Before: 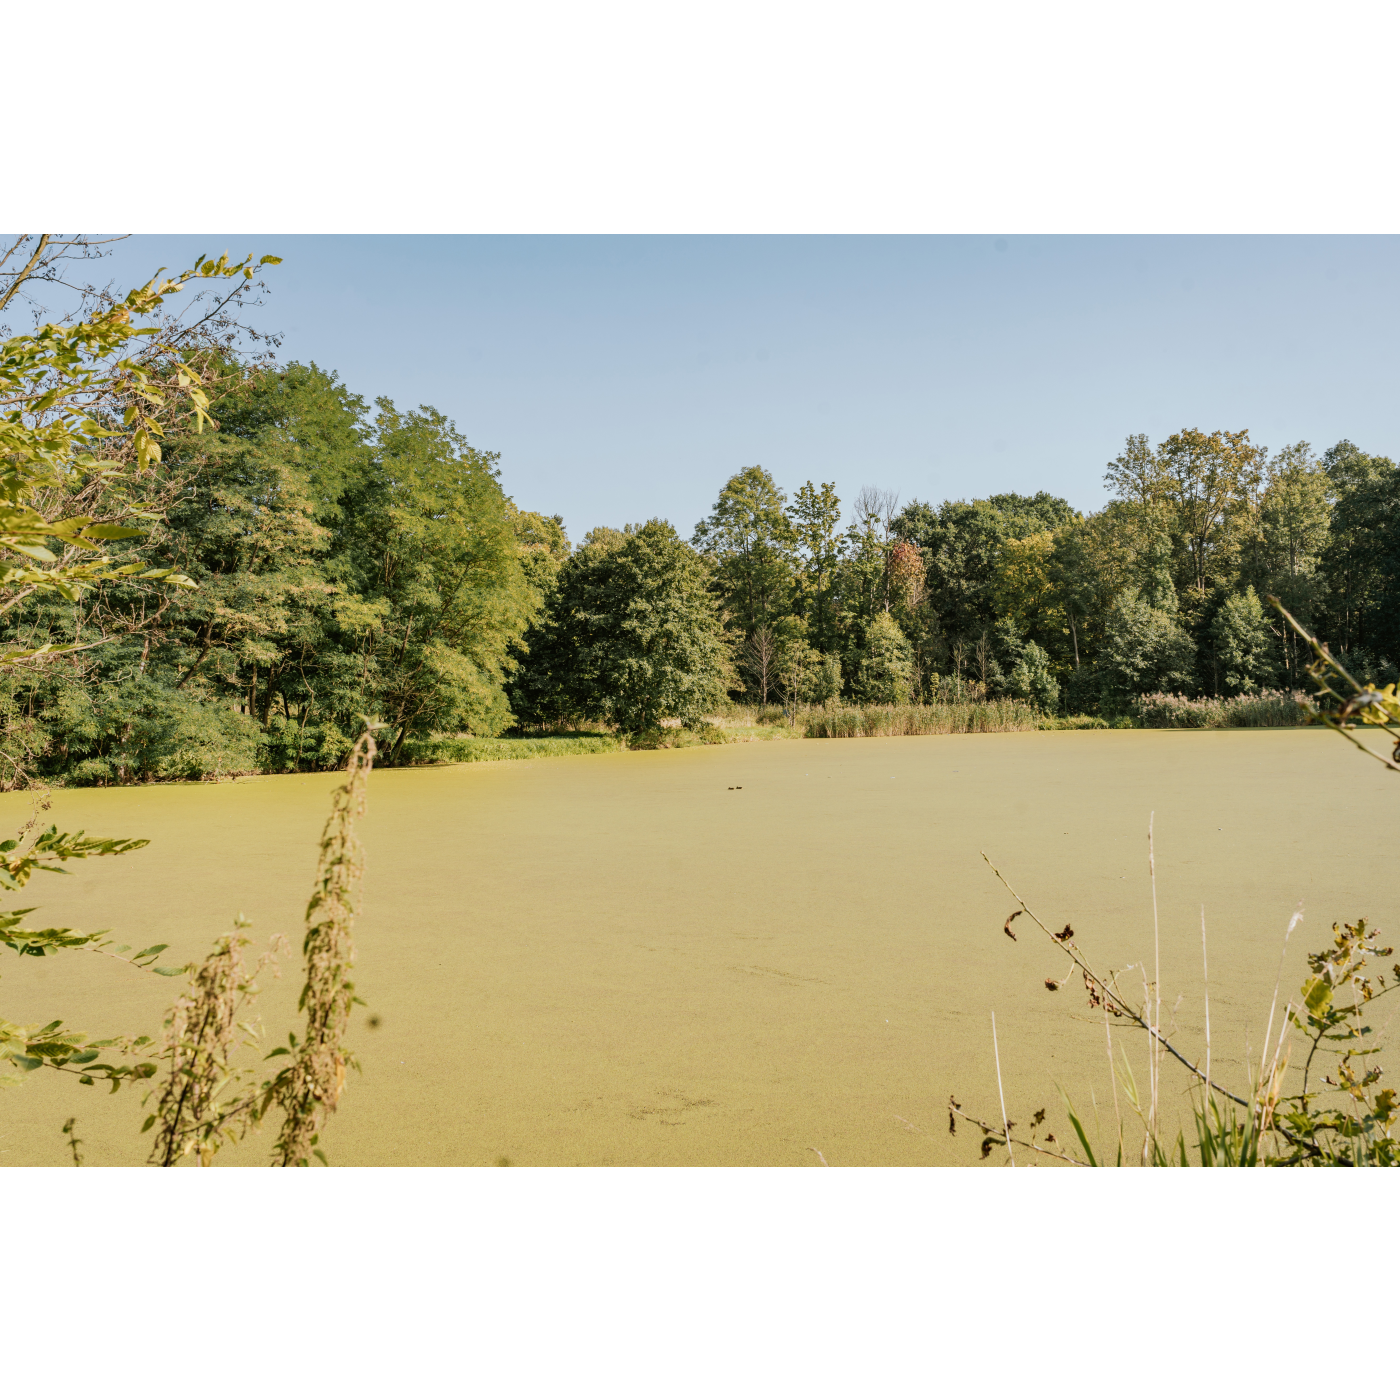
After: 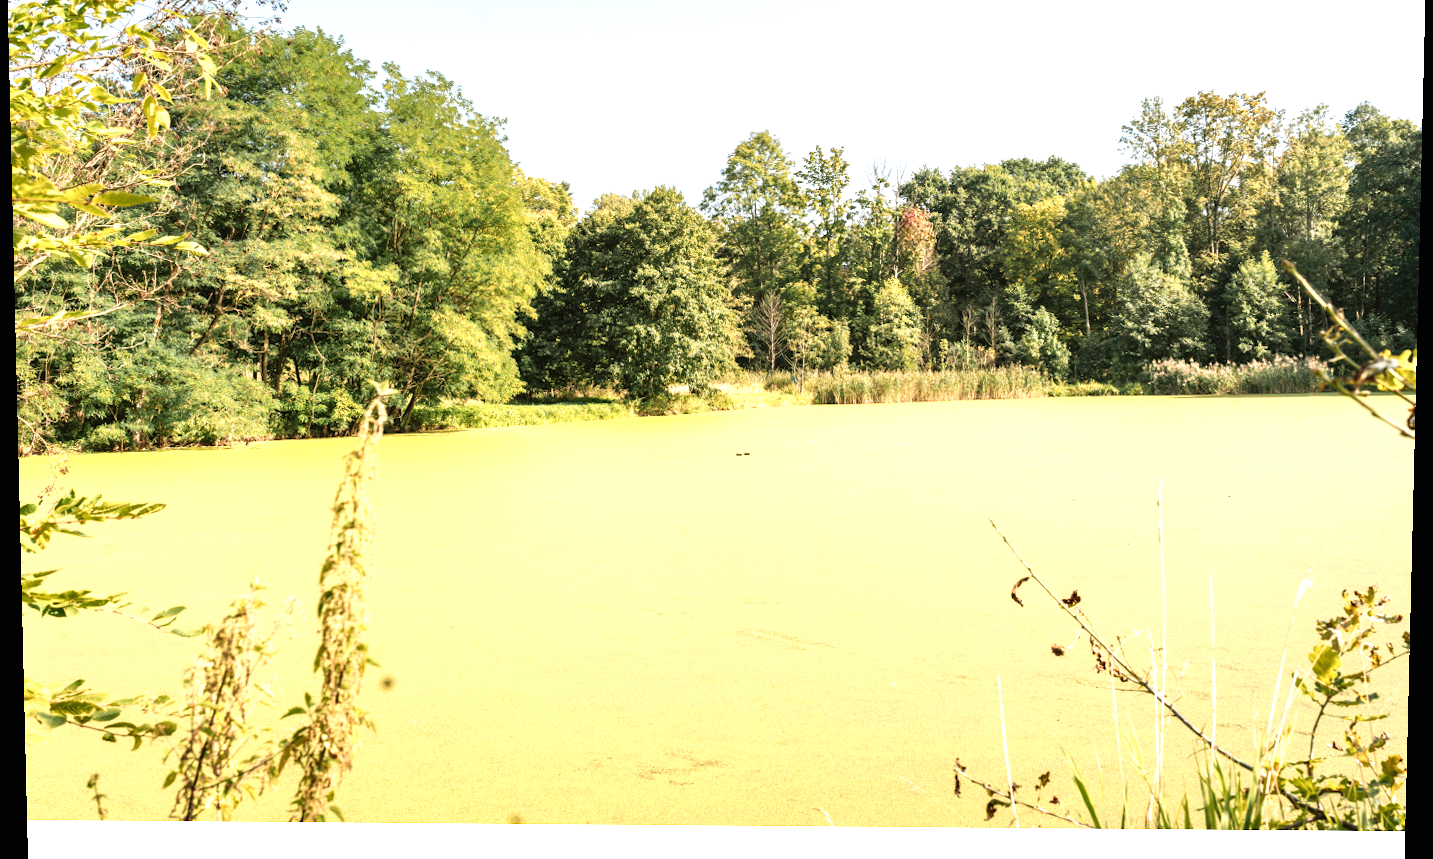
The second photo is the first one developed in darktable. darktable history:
rotate and perspective: lens shift (vertical) 0.048, lens shift (horizontal) -0.024, automatic cropping off
crop and rotate: top 25.357%, bottom 13.942%
exposure: black level correction 0, exposure 1.2 EV, compensate exposure bias true, compensate highlight preservation false
